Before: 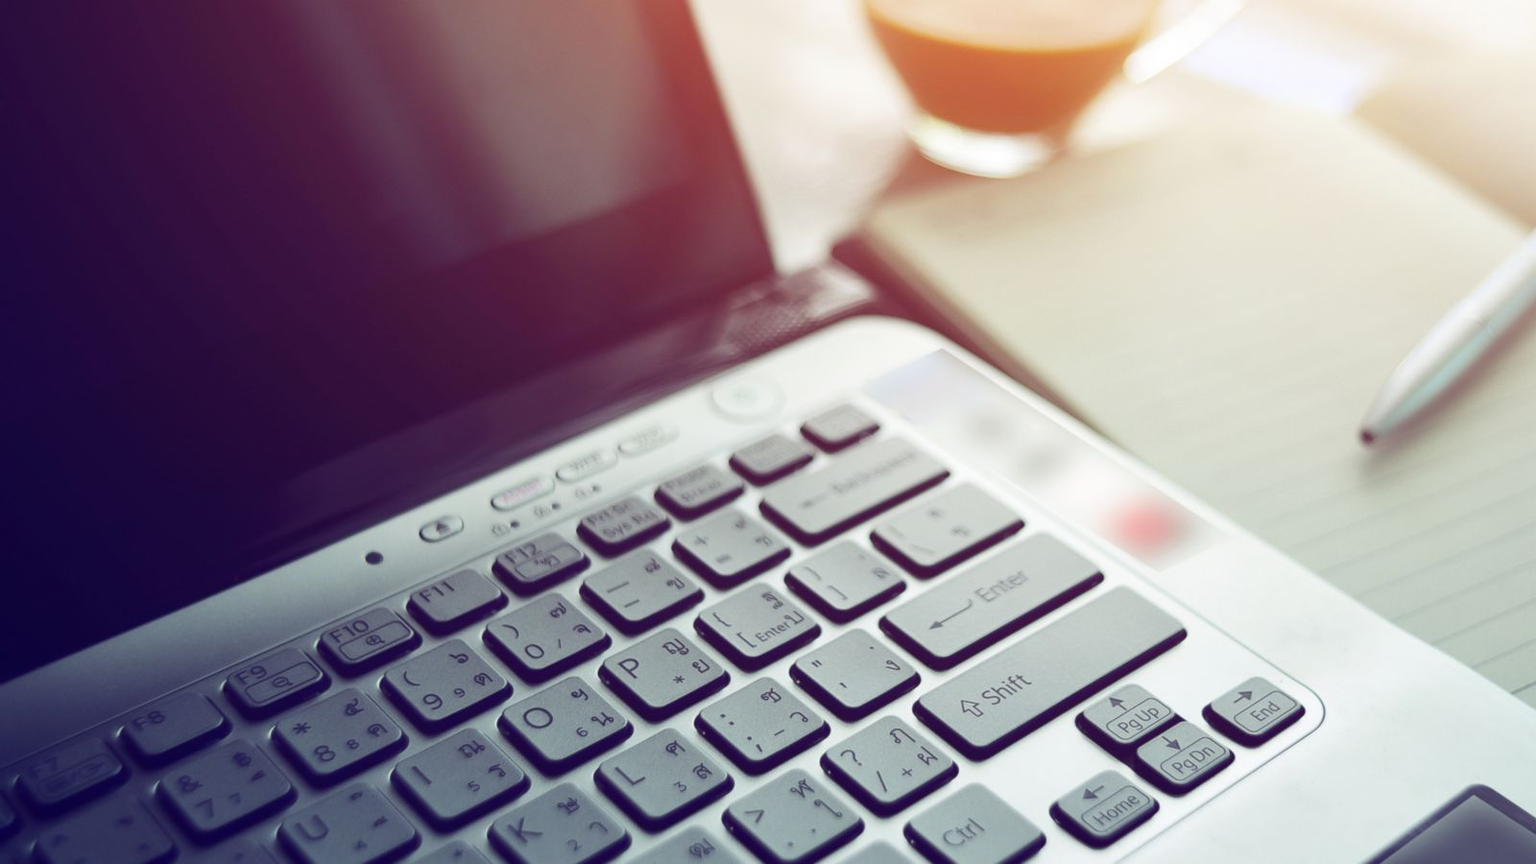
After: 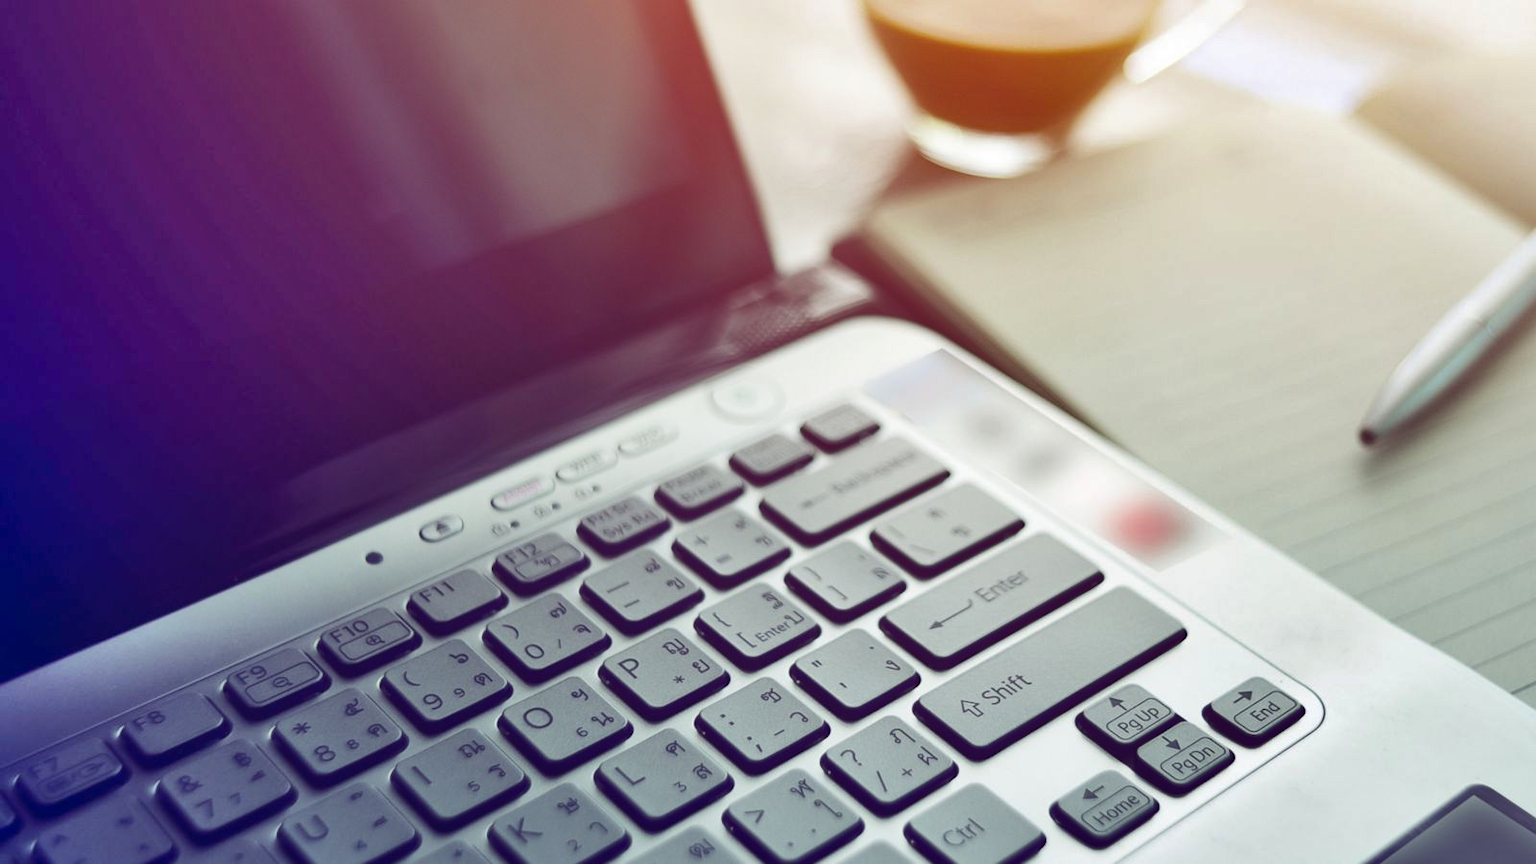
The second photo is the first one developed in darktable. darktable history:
shadows and highlights: shadows 58.41, soften with gaussian
